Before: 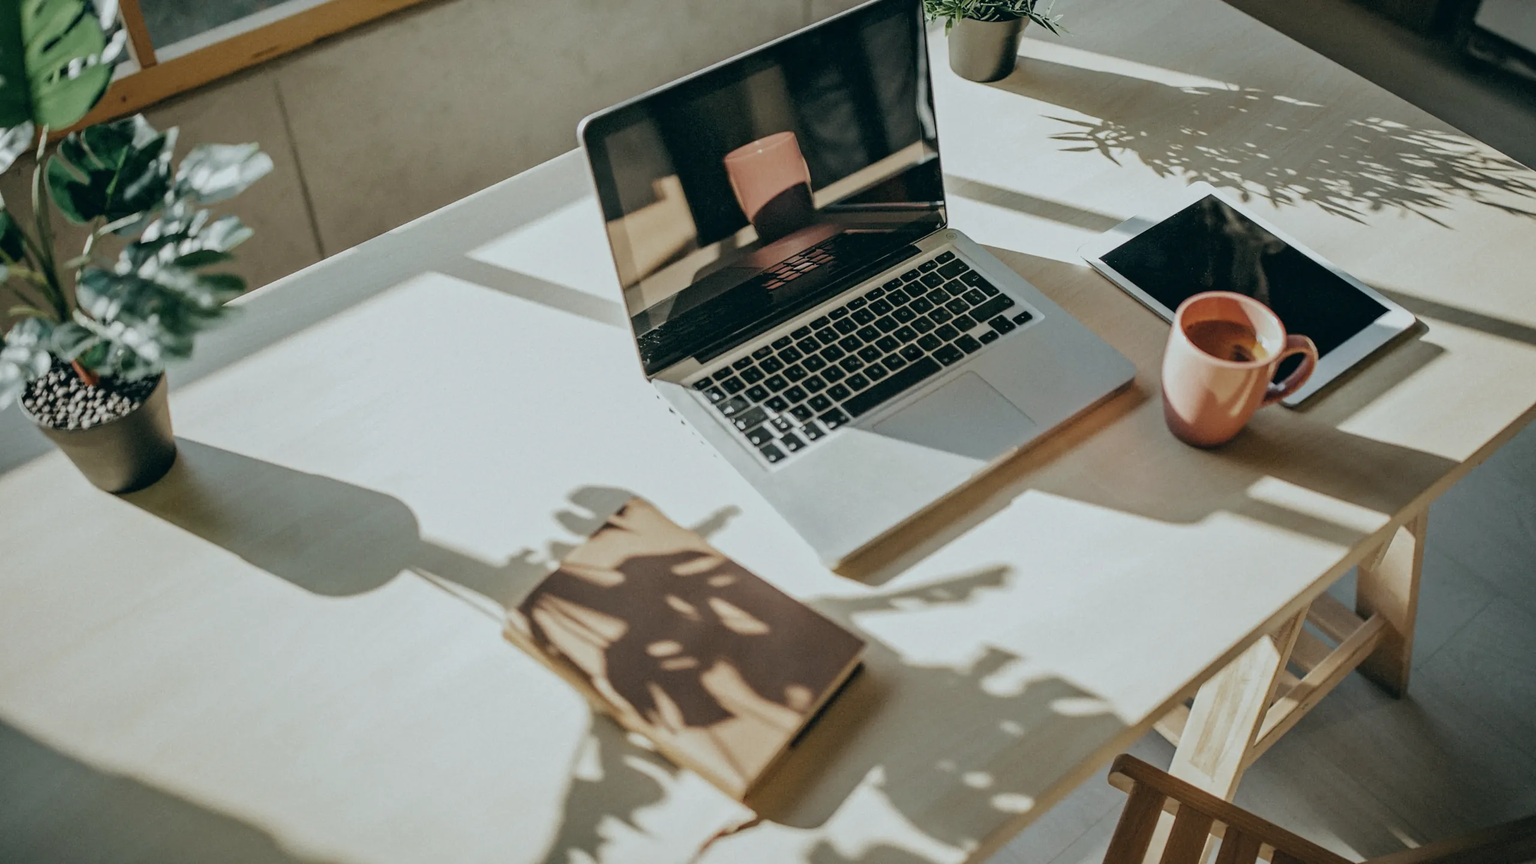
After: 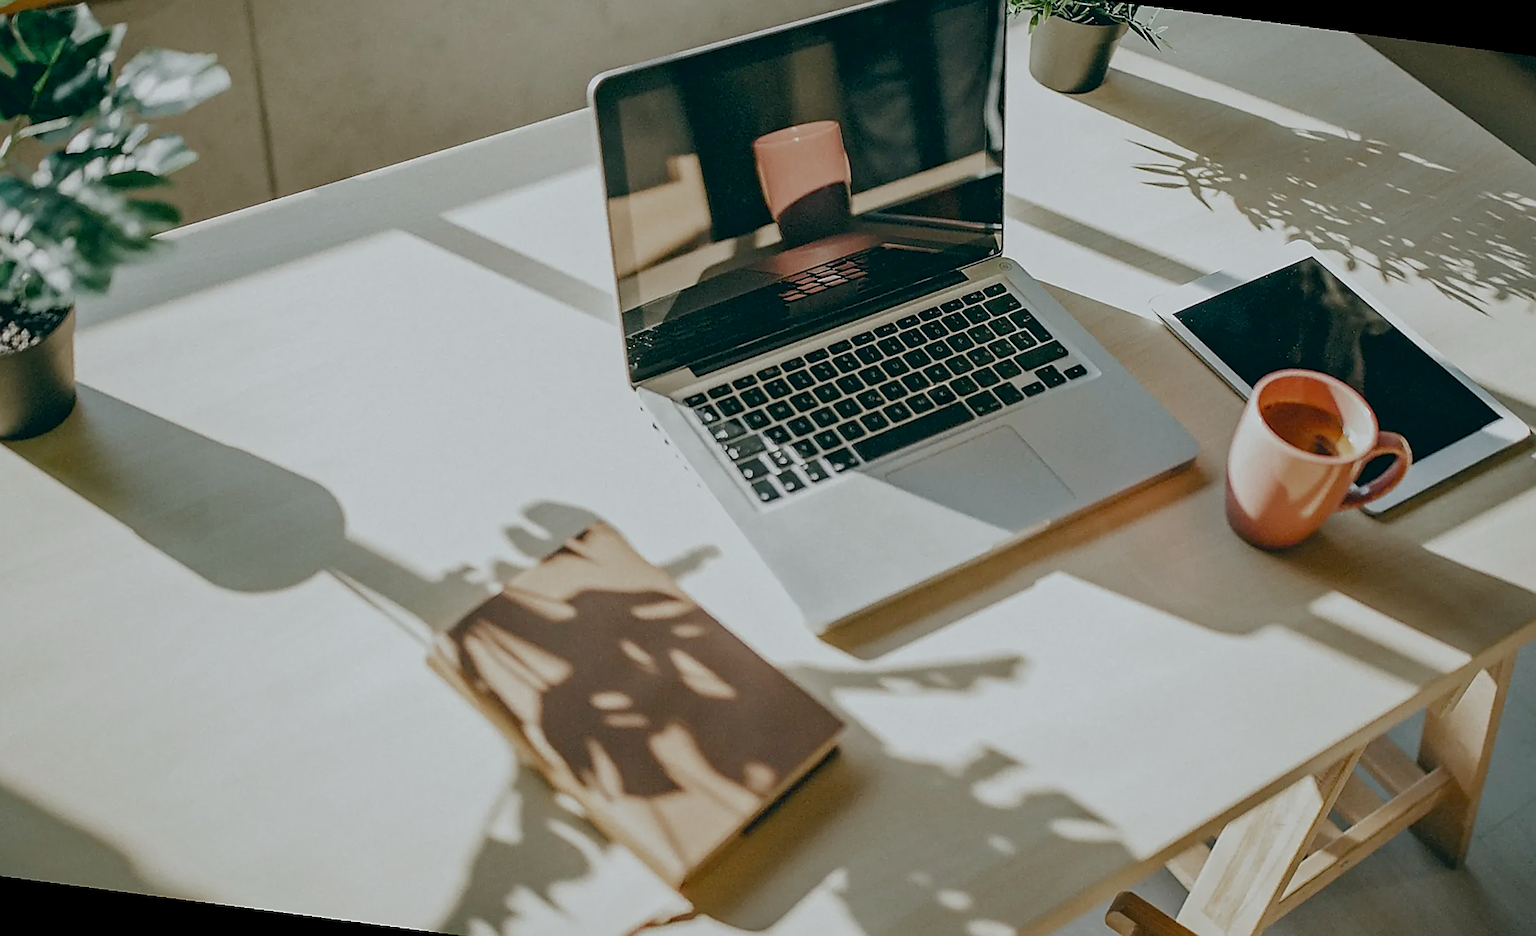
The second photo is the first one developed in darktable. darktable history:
rotate and perspective: rotation 4.1°, automatic cropping off
sharpen: radius 1.4, amount 1.25, threshold 0.7
color balance rgb: shadows lift › chroma 1%, shadows lift › hue 113°, highlights gain › chroma 0.2%, highlights gain › hue 333°, perceptual saturation grading › global saturation 20%, perceptual saturation grading › highlights -50%, perceptual saturation grading › shadows 25%, contrast -10%
crop and rotate: angle -3.27°, left 5.211%, top 5.211%, right 4.607%, bottom 4.607%
